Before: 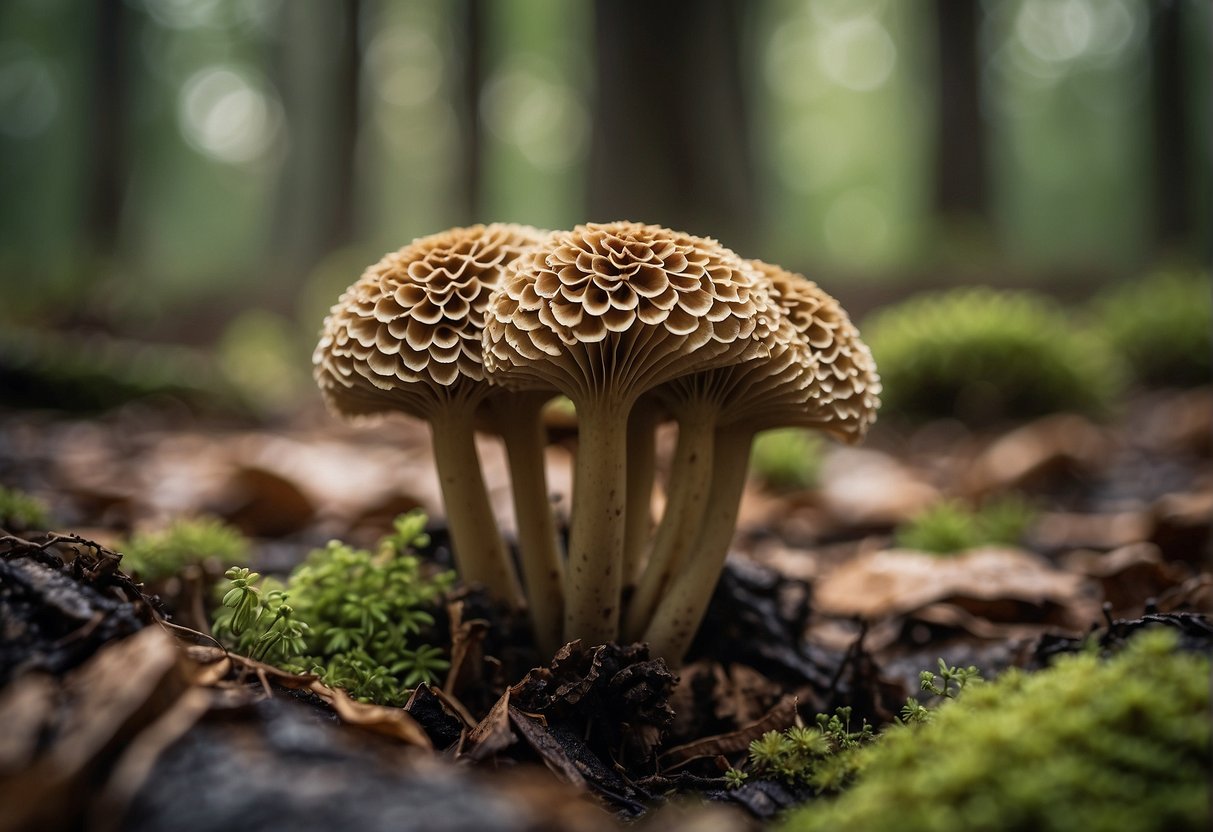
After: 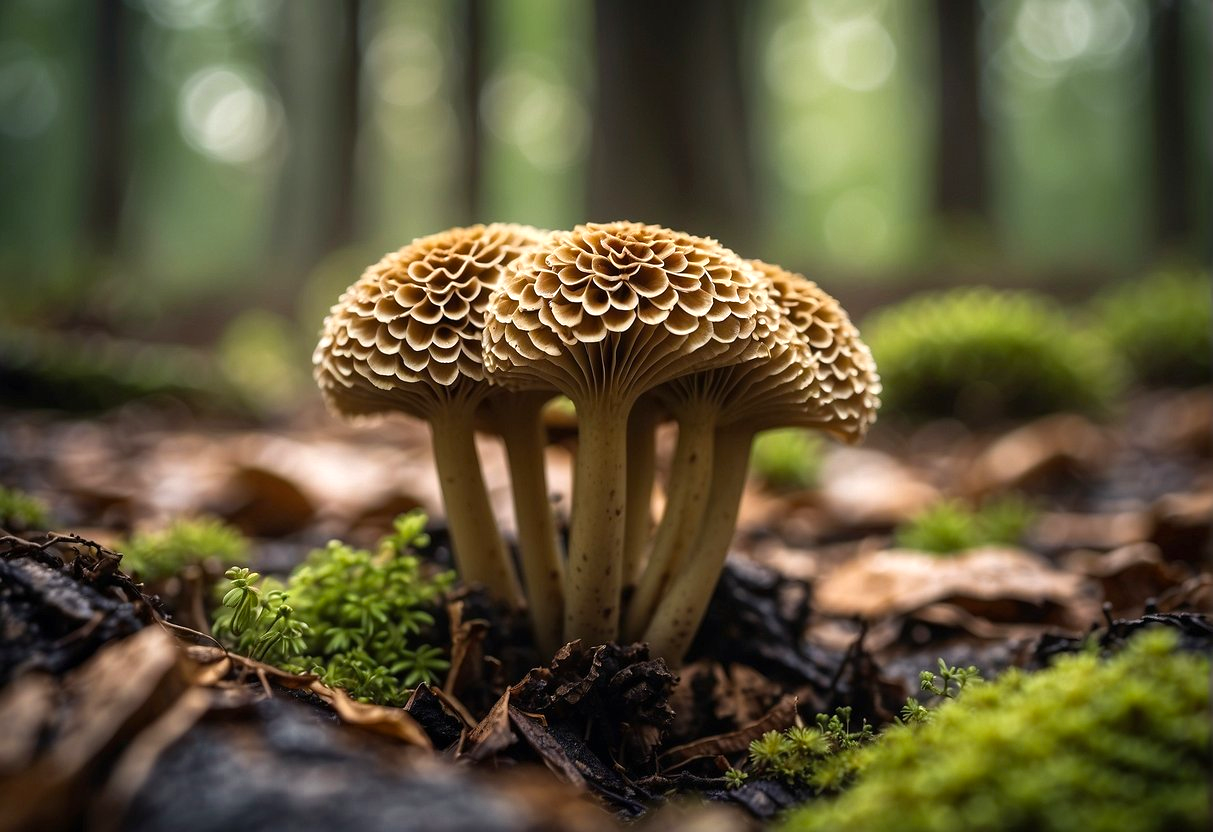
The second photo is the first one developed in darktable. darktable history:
color balance rgb: perceptual saturation grading › global saturation 10.224%, perceptual brilliance grading › global brilliance 11.155%, global vibrance 9.26%
color zones: curves: ch0 [(0, 0.497) (0.143, 0.5) (0.286, 0.5) (0.429, 0.483) (0.571, 0.116) (0.714, -0.006) (0.857, 0.28) (1, 0.497)]
